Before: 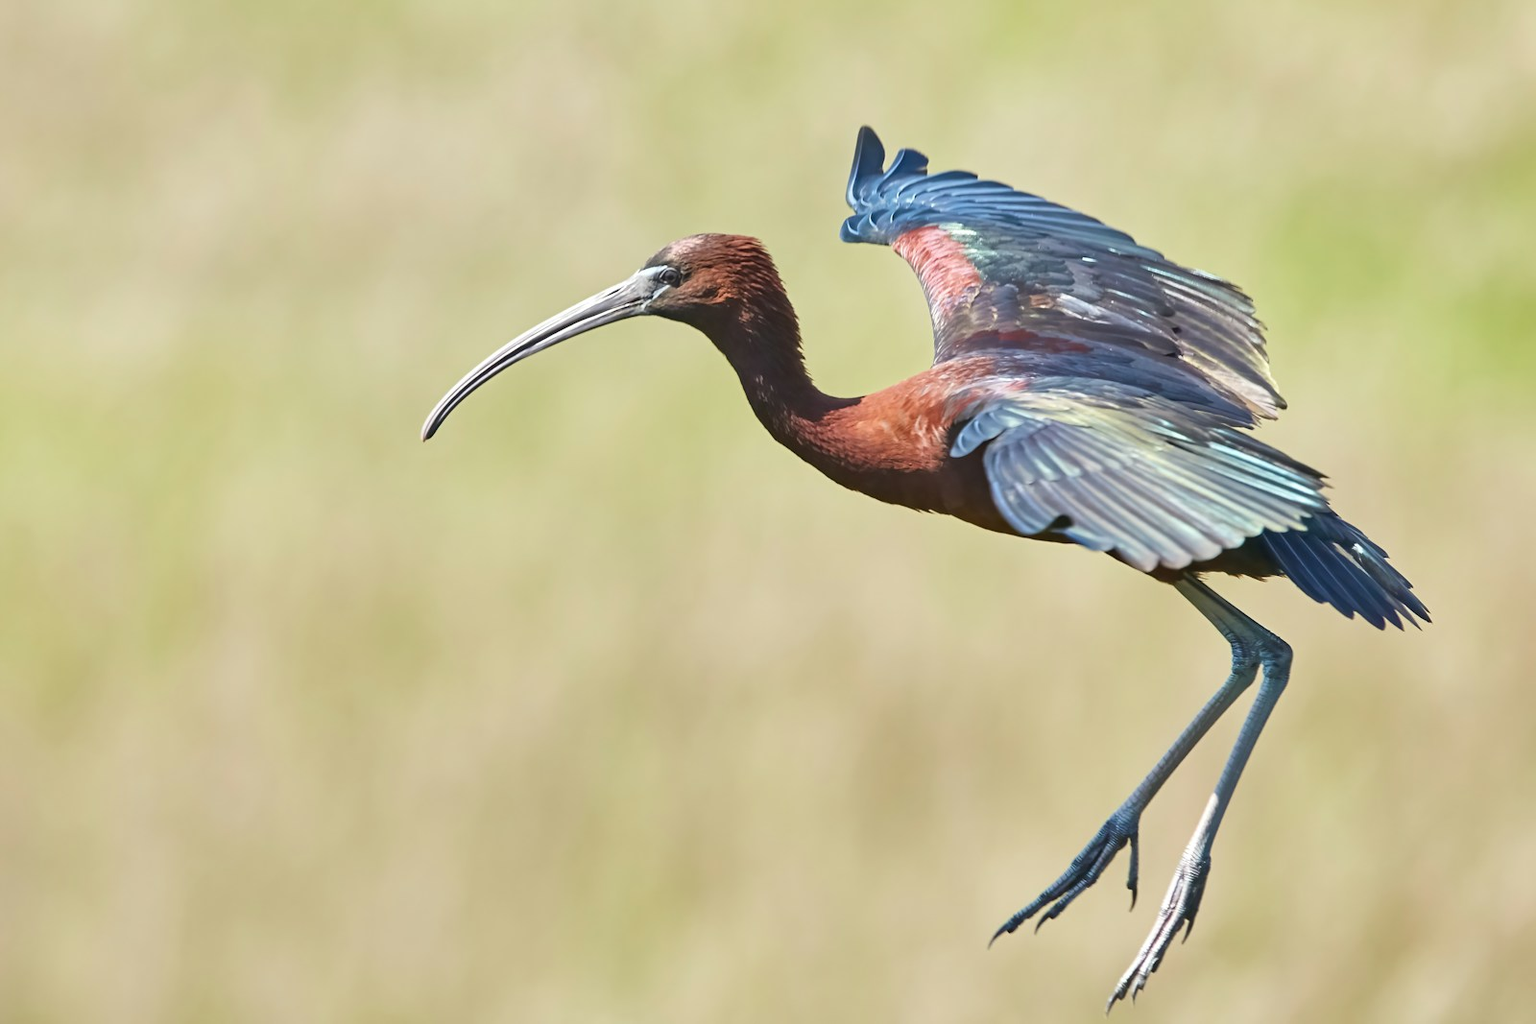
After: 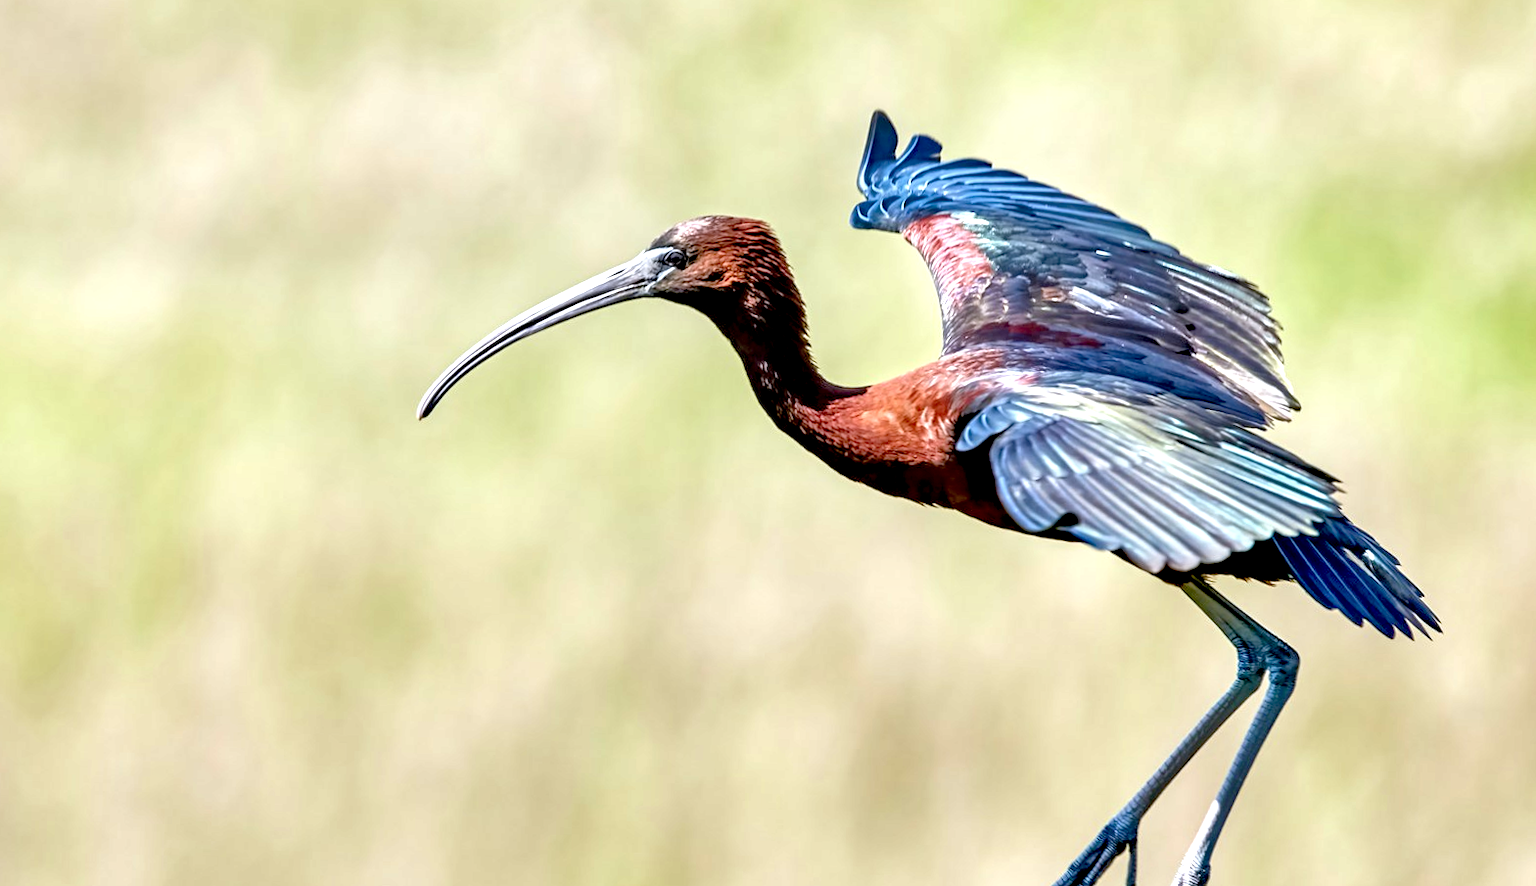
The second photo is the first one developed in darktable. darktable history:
vibrance: on, module defaults
exposure: black level correction 0.031, exposure 0.304 EV, compensate highlight preservation false
crop and rotate: top 0%, bottom 11.49%
tone equalizer: -8 EV 0.001 EV, -7 EV -0.004 EV, -6 EV 0.009 EV, -5 EV 0.032 EV, -4 EV 0.276 EV, -3 EV 0.644 EV, -2 EV 0.584 EV, -1 EV 0.187 EV, +0 EV 0.024 EV
levels: levels [0, 0.476, 0.951]
local contrast: highlights 60%, shadows 60%, detail 160%
rotate and perspective: rotation 1.57°, crop left 0.018, crop right 0.982, crop top 0.039, crop bottom 0.961
color calibration: illuminant as shot in camera, x 0.358, y 0.373, temperature 4628.91 K
